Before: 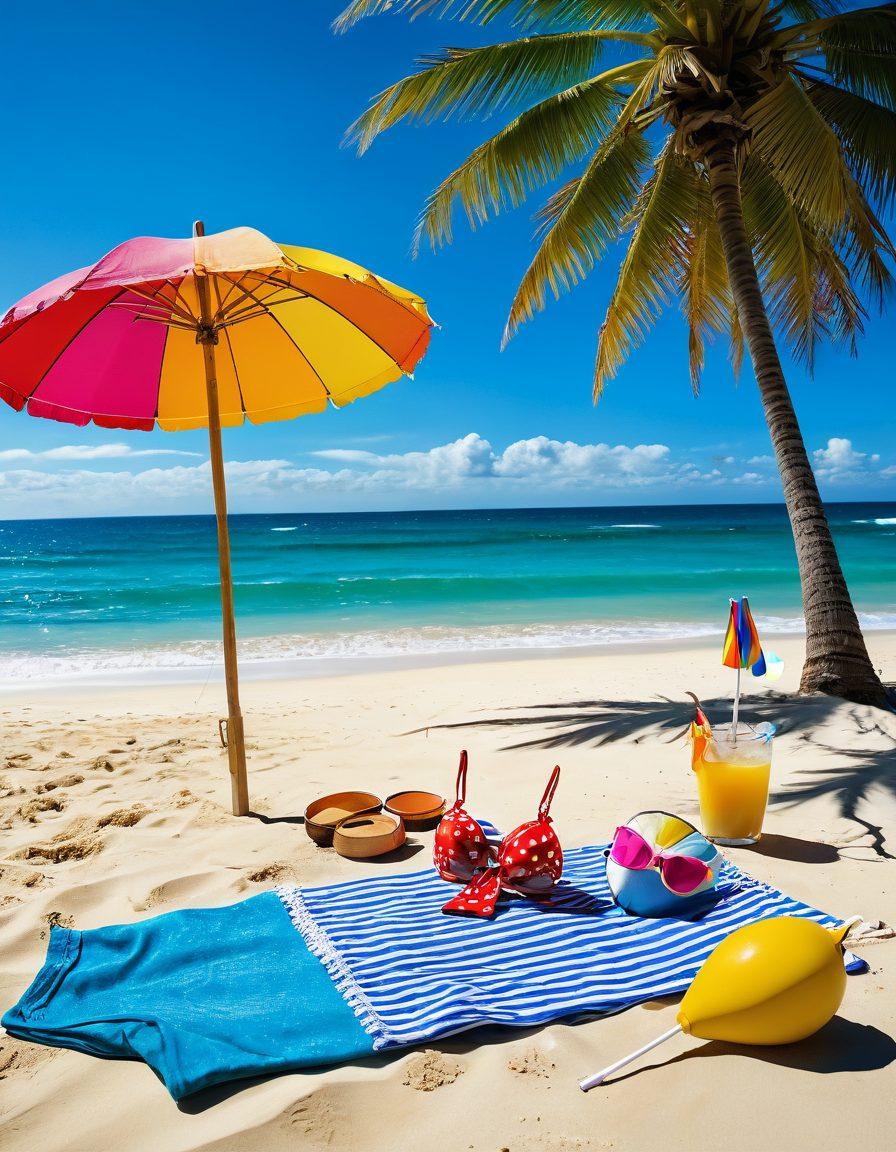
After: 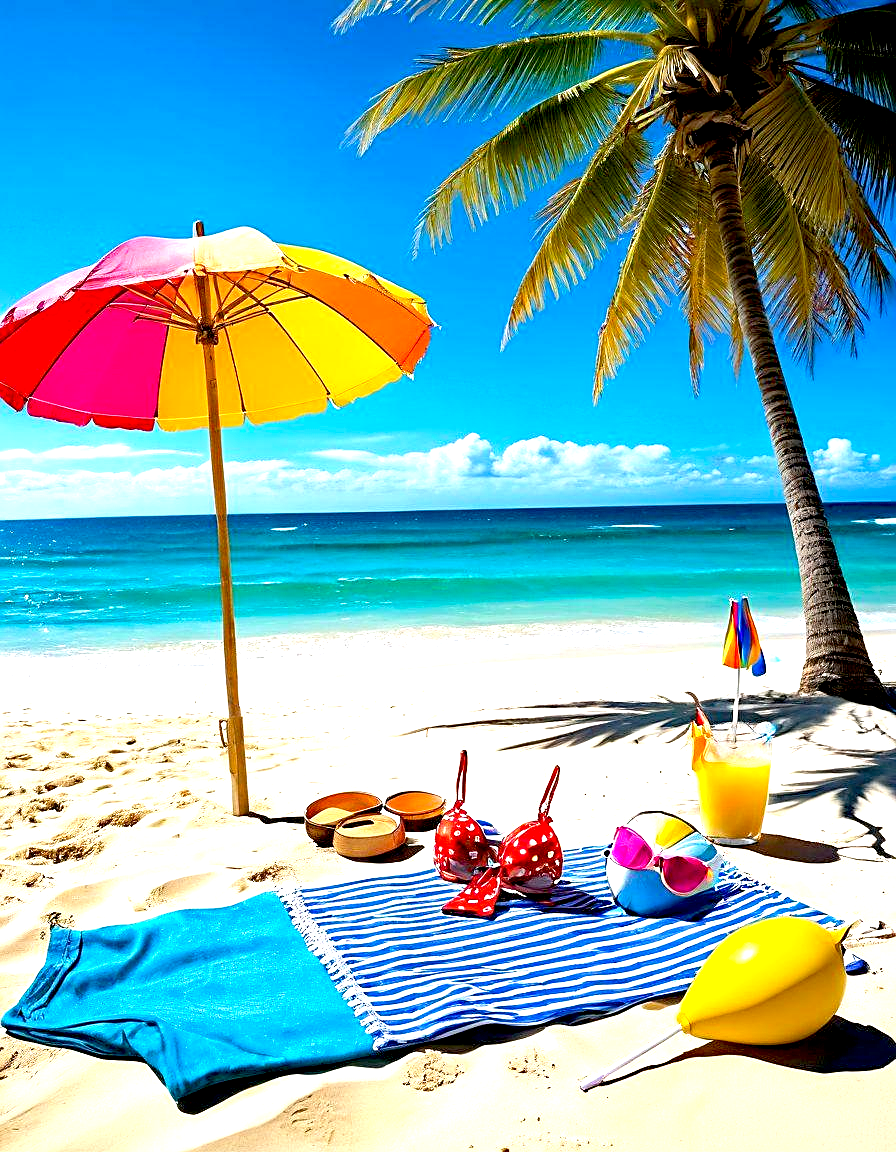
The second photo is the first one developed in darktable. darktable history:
sharpen: on, module defaults
haze removal: compatibility mode true, adaptive false
exposure: black level correction 0.01, exposure 1 EV, compensate highlight preservation false
